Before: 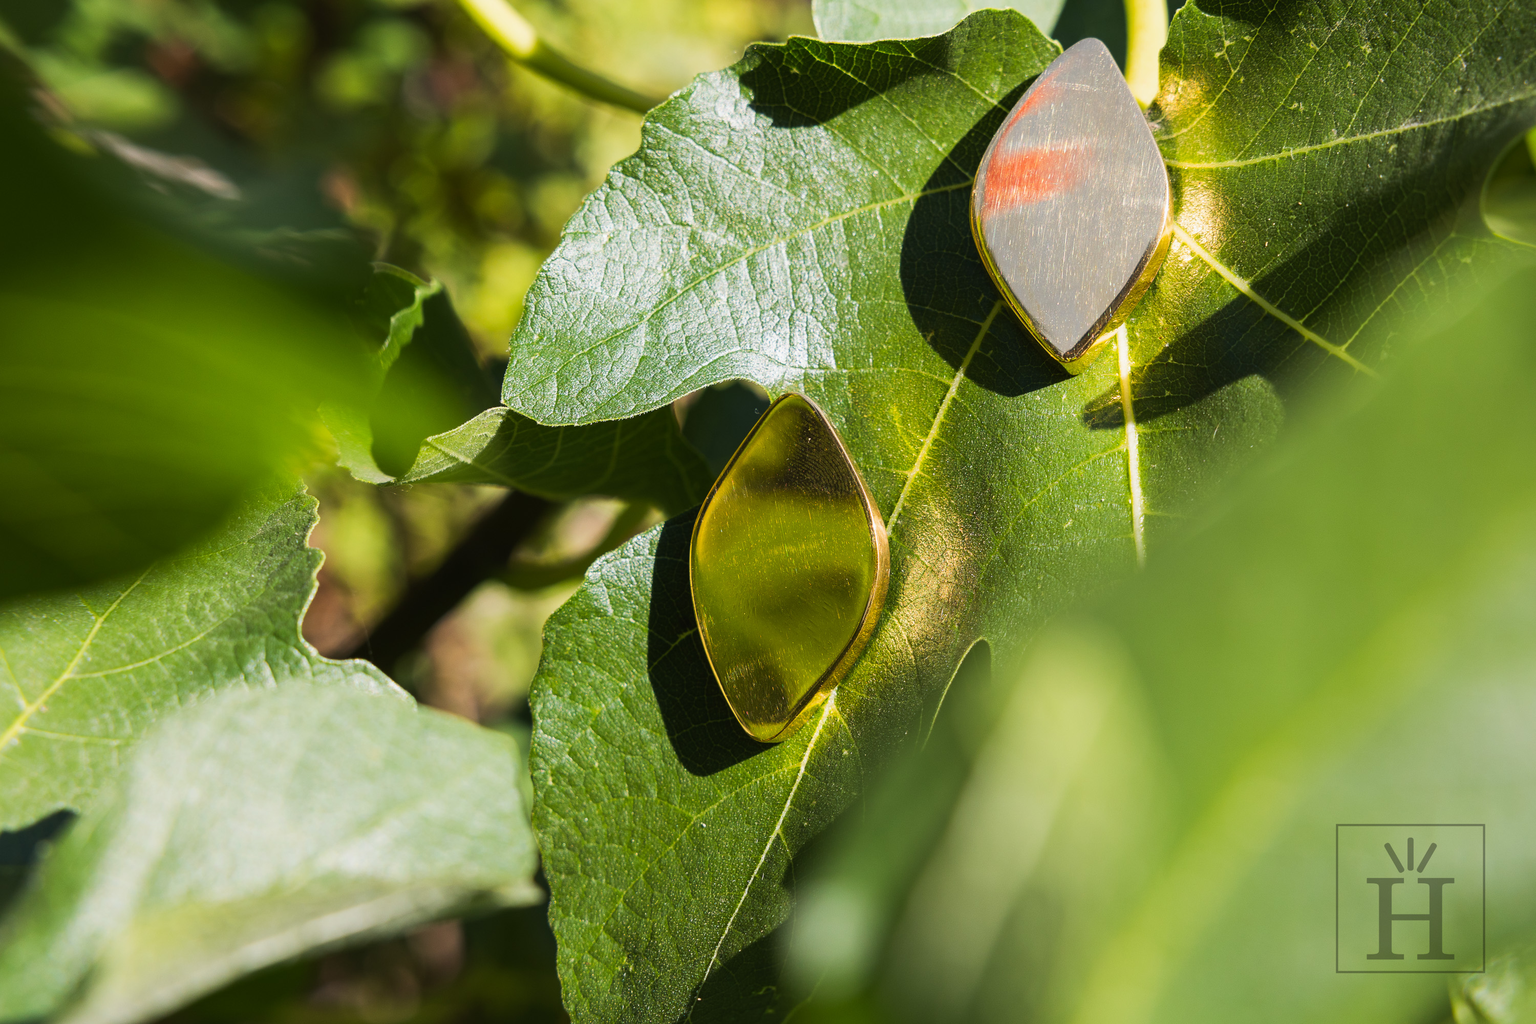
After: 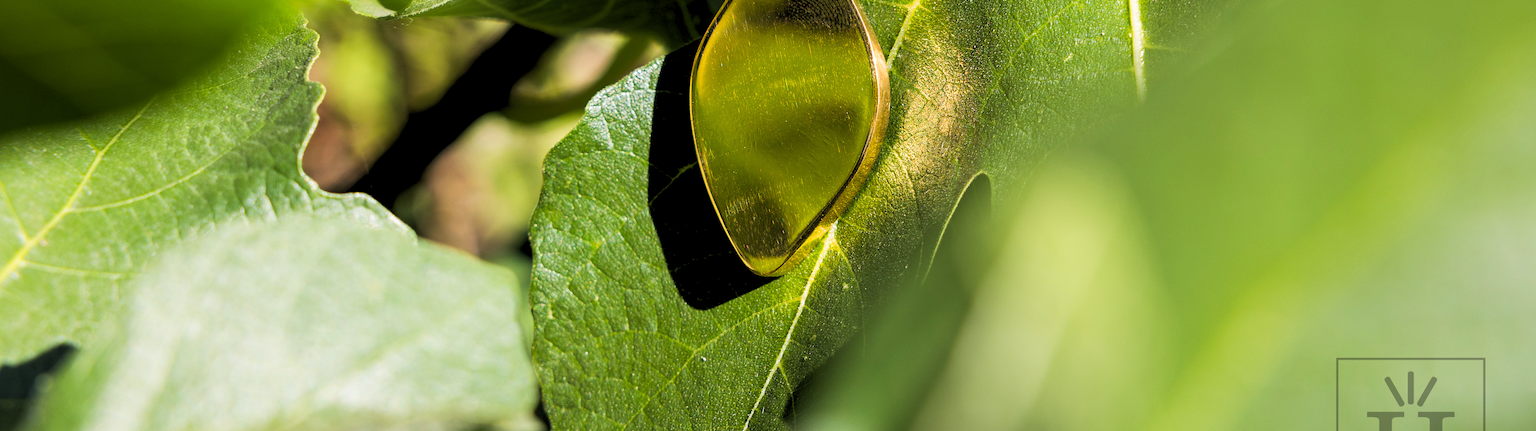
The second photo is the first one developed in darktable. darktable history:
rgb levels: levels [[0.013, 0.434, 0.89], [0, 0.5, 1], [0, 0.5, 1]]
crop: top 45.551%, bottom 12.262%
